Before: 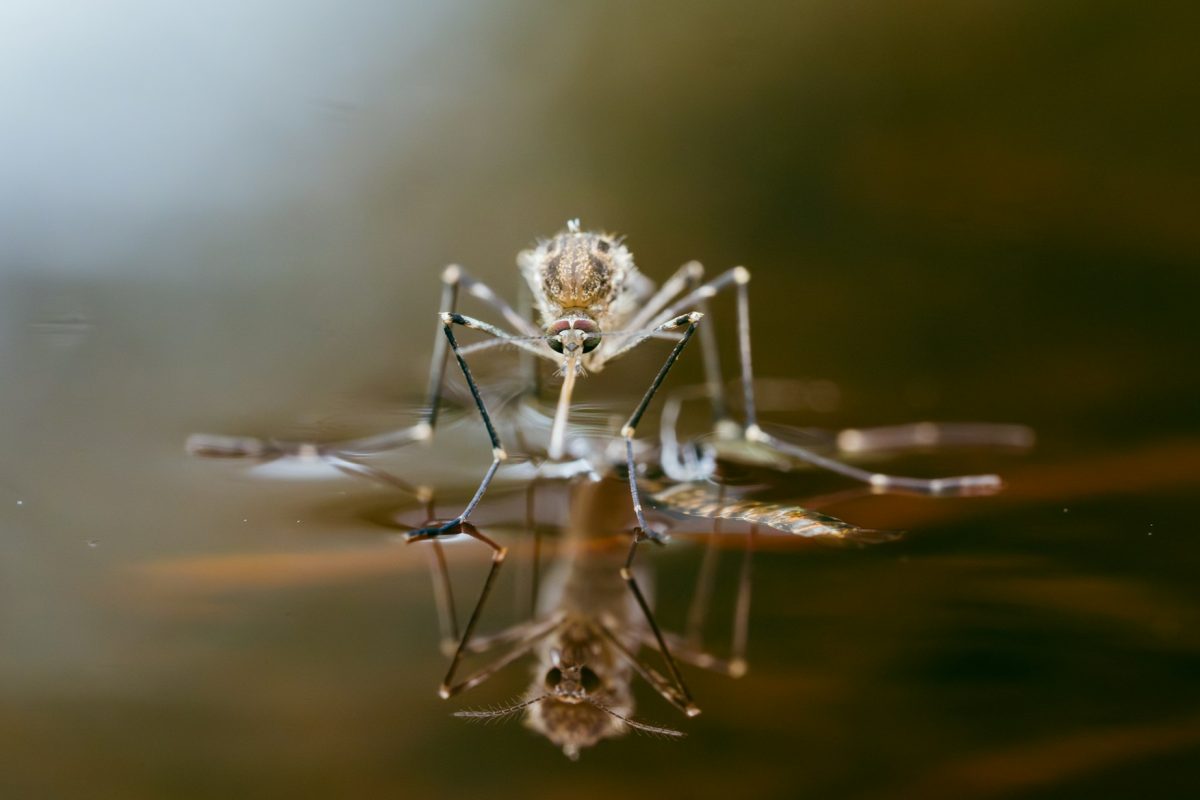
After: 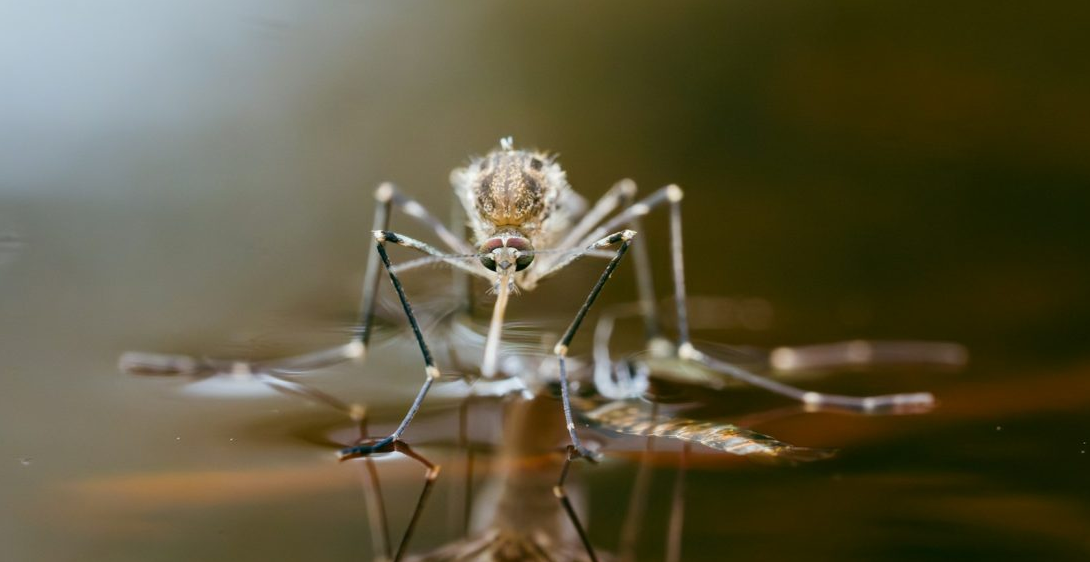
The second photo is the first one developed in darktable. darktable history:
crop: left 5.596%, top 10.314%, right 3.534%, bottom 19.395%
white balance: emerald 1
